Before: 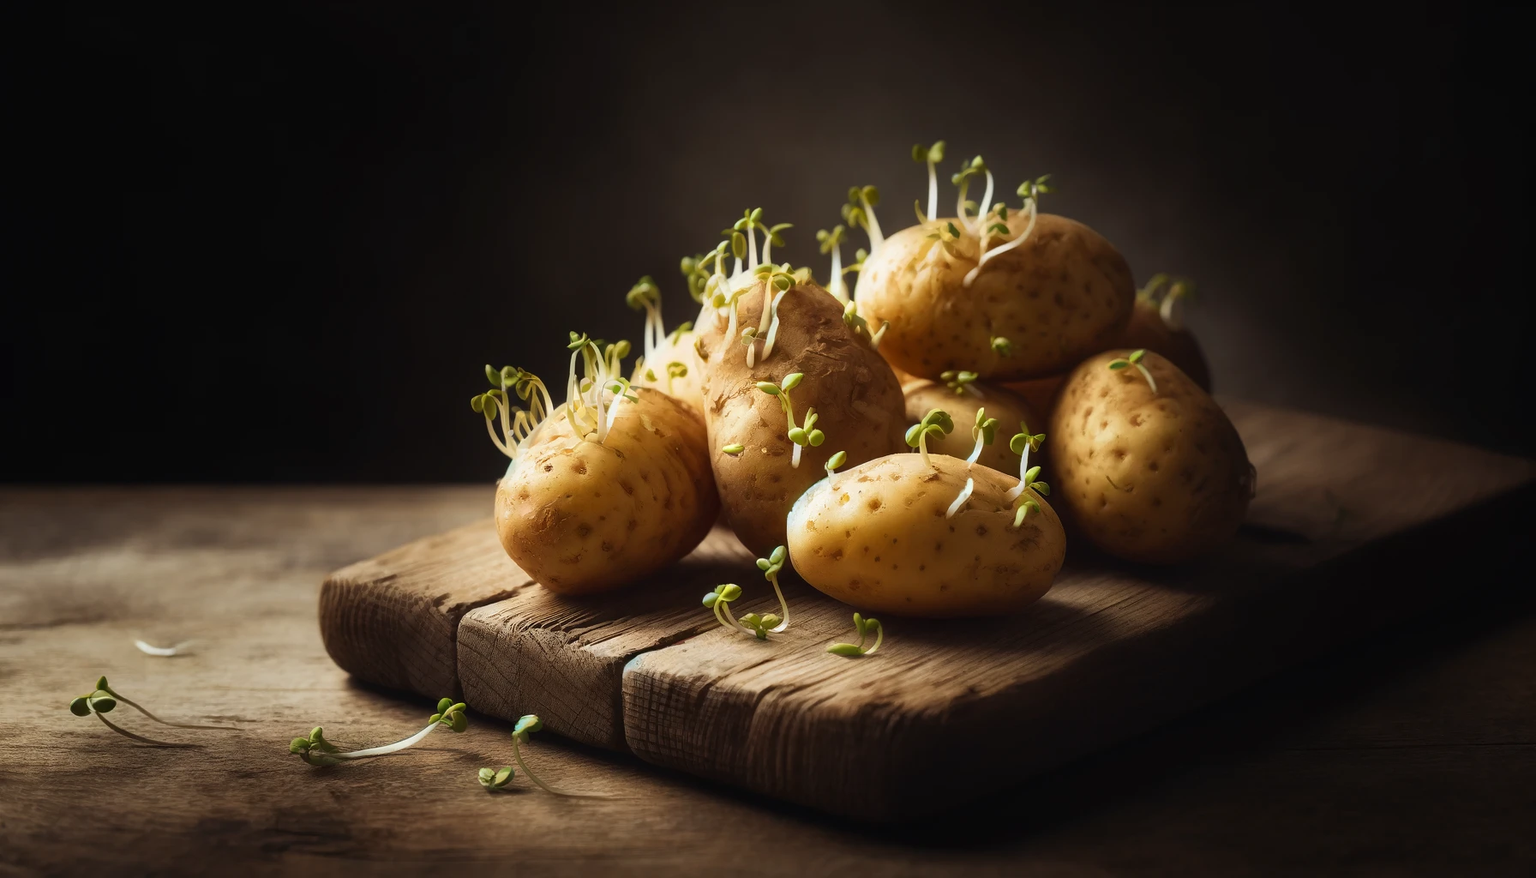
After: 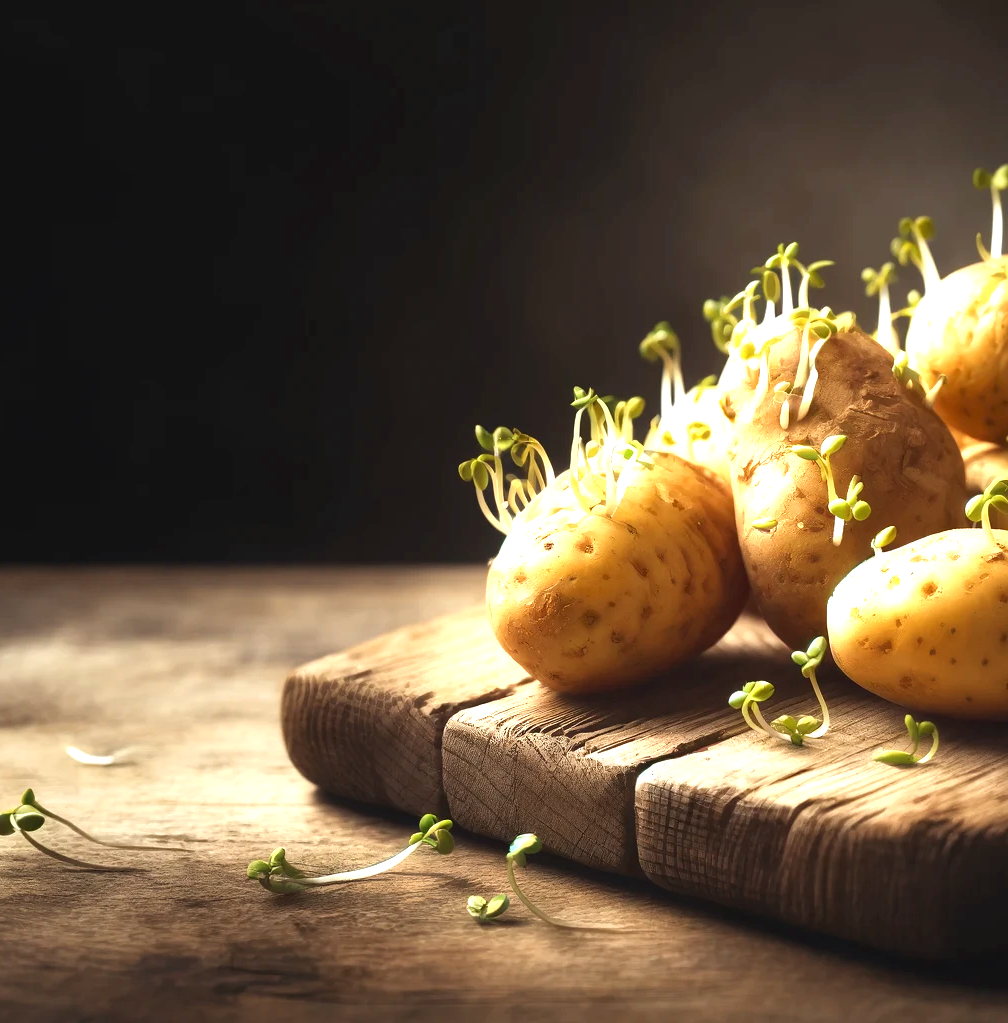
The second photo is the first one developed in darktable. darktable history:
exposure: black level correction 0, exposure 1.2 EV, compensate exposure bias true, compensate highlight preservation false
crop: left 5.114%, right 38.589%
